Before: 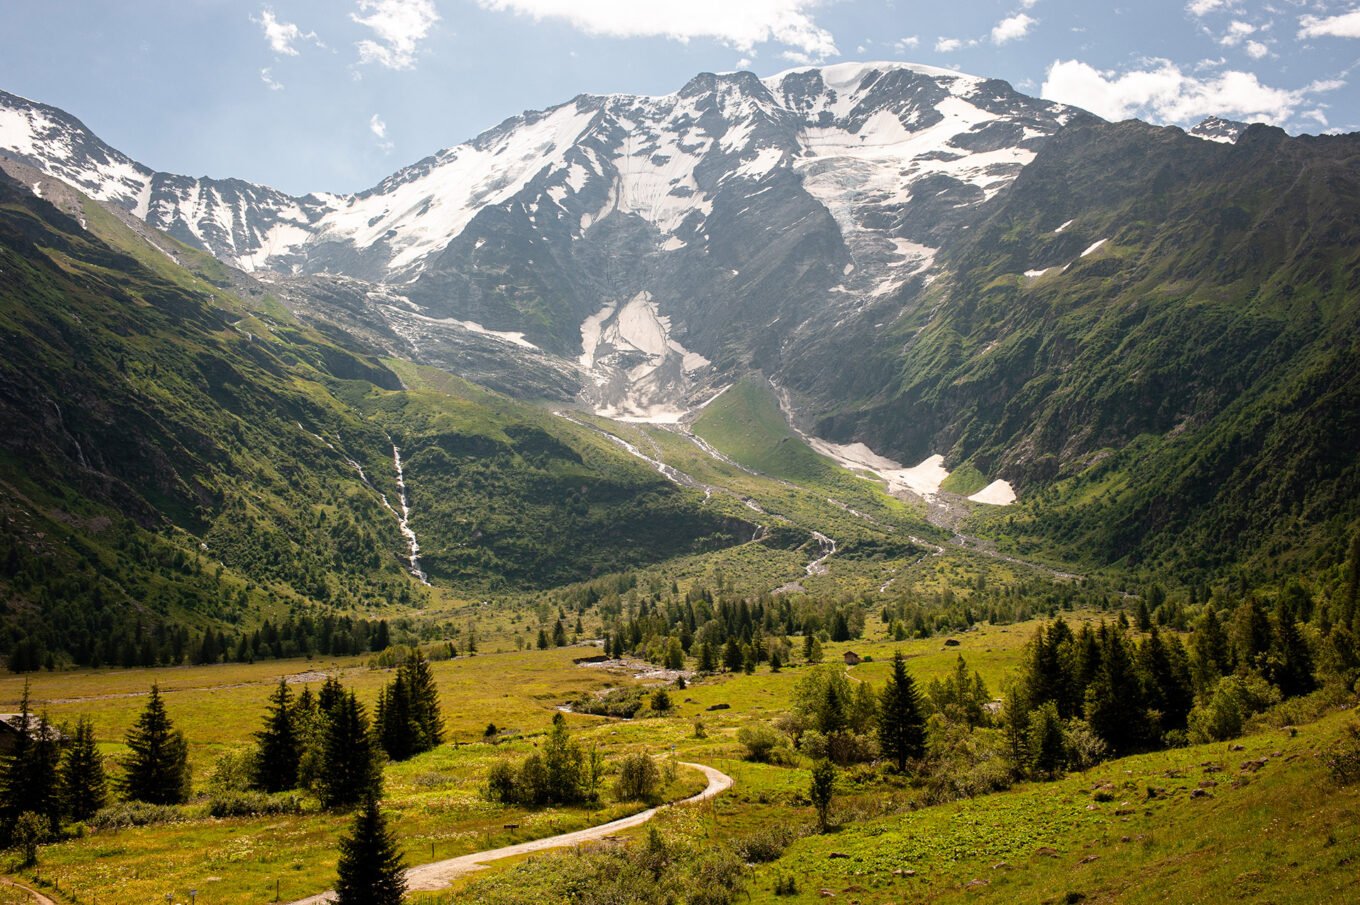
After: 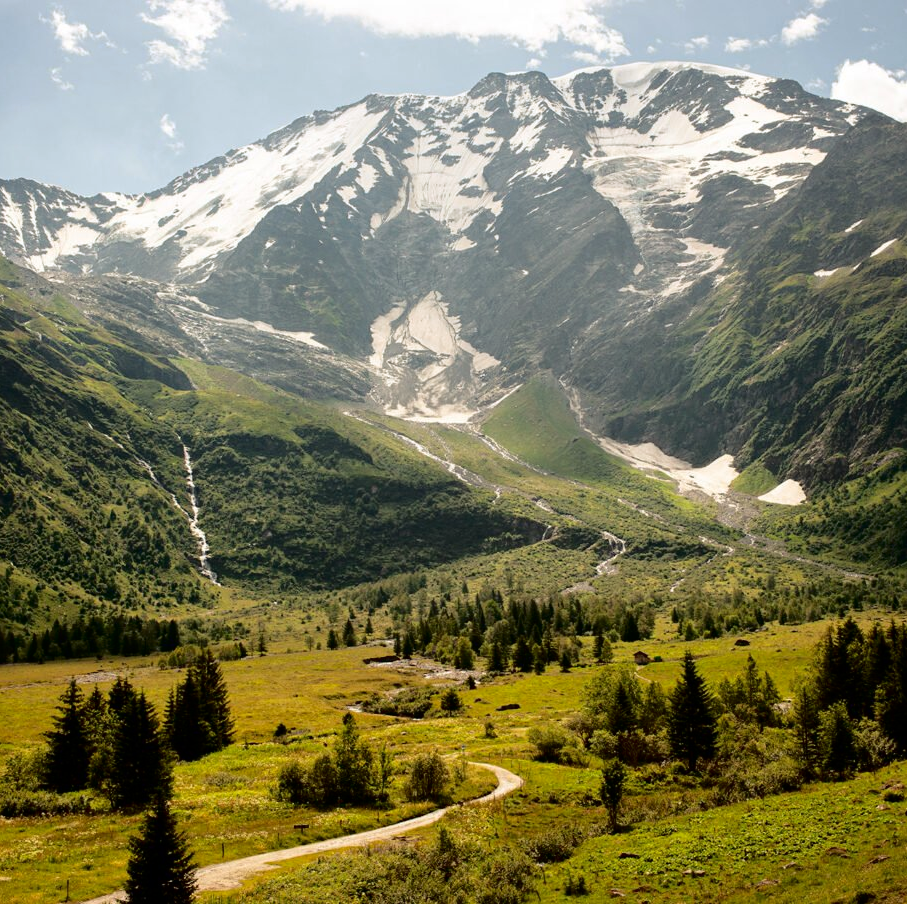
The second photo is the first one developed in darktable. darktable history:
crop and rotate: left 15.446%, right 17.836%
rgb curve: curves: ch2 [(0, 0) (0.567, 0.512) (1, 1)], mode RGB, independent channels
fill light: exposure -2 EV, width 8.6
